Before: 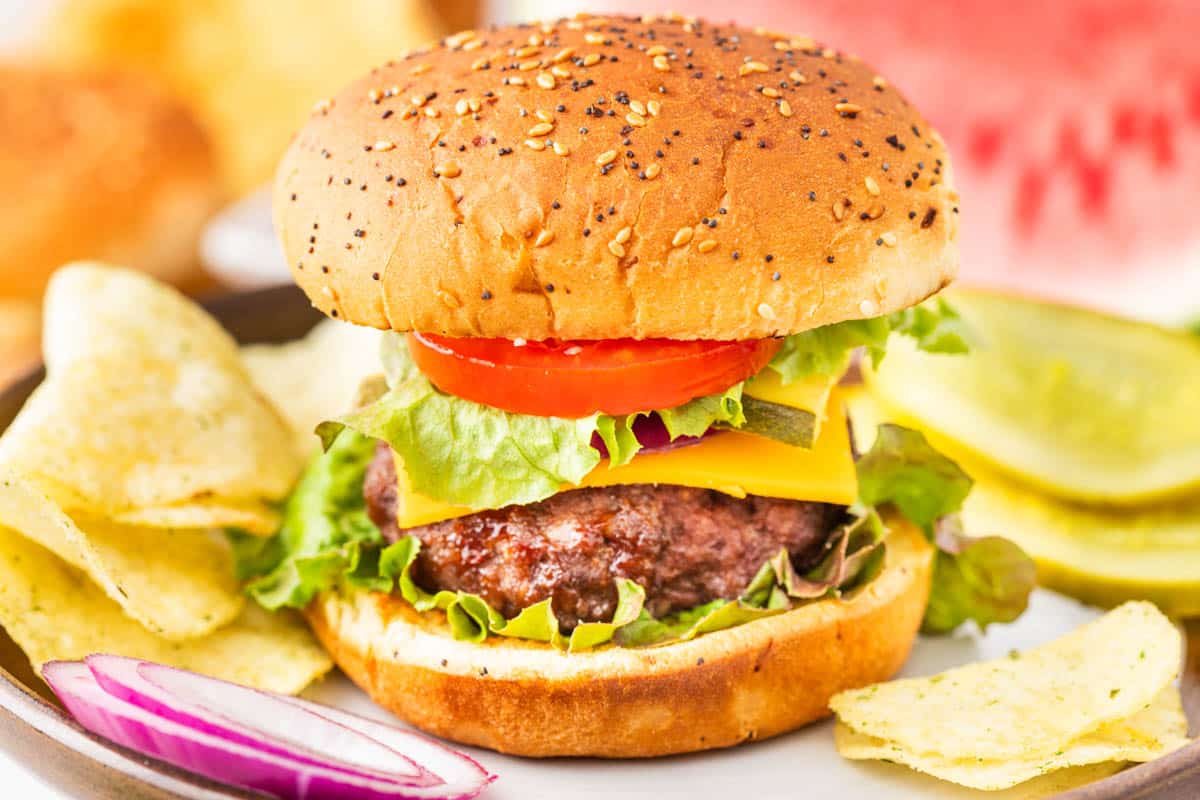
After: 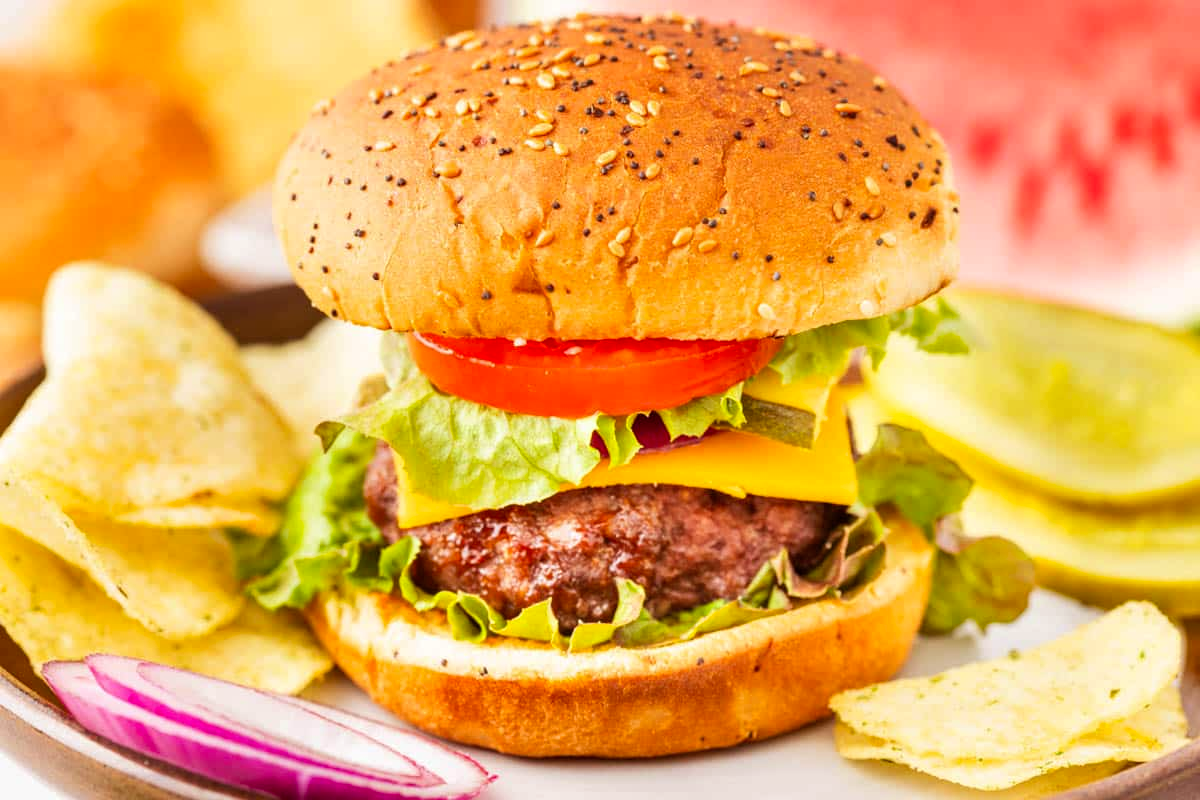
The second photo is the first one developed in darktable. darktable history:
rgb levels: mode RGB, independent channels, levels [[0, 0.5, 1], [0, 0.521, 1], [0, 0.536, 1]]
tone equalizer: on, module defaults
